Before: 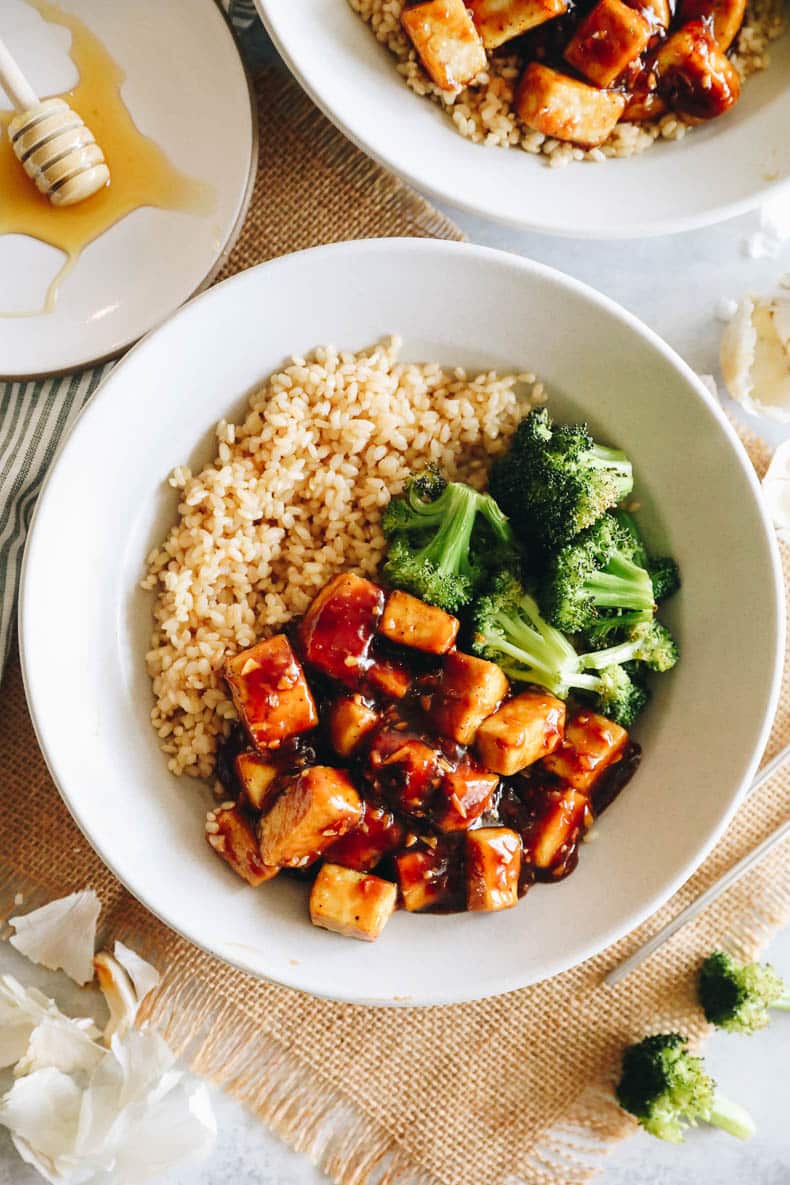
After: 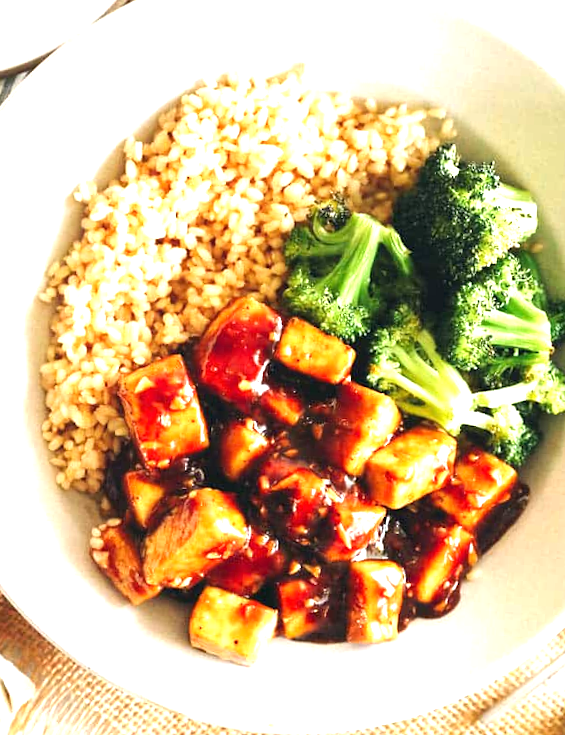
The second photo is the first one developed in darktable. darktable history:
crop and rotate: angle -3.37°, left 9.79%, top 20.73%, right 12.42%, bottom 11.82%
exposure: black level correction 0, exposure 1.2 EV, compensate exposure bias true, compensate highlight preservation false
